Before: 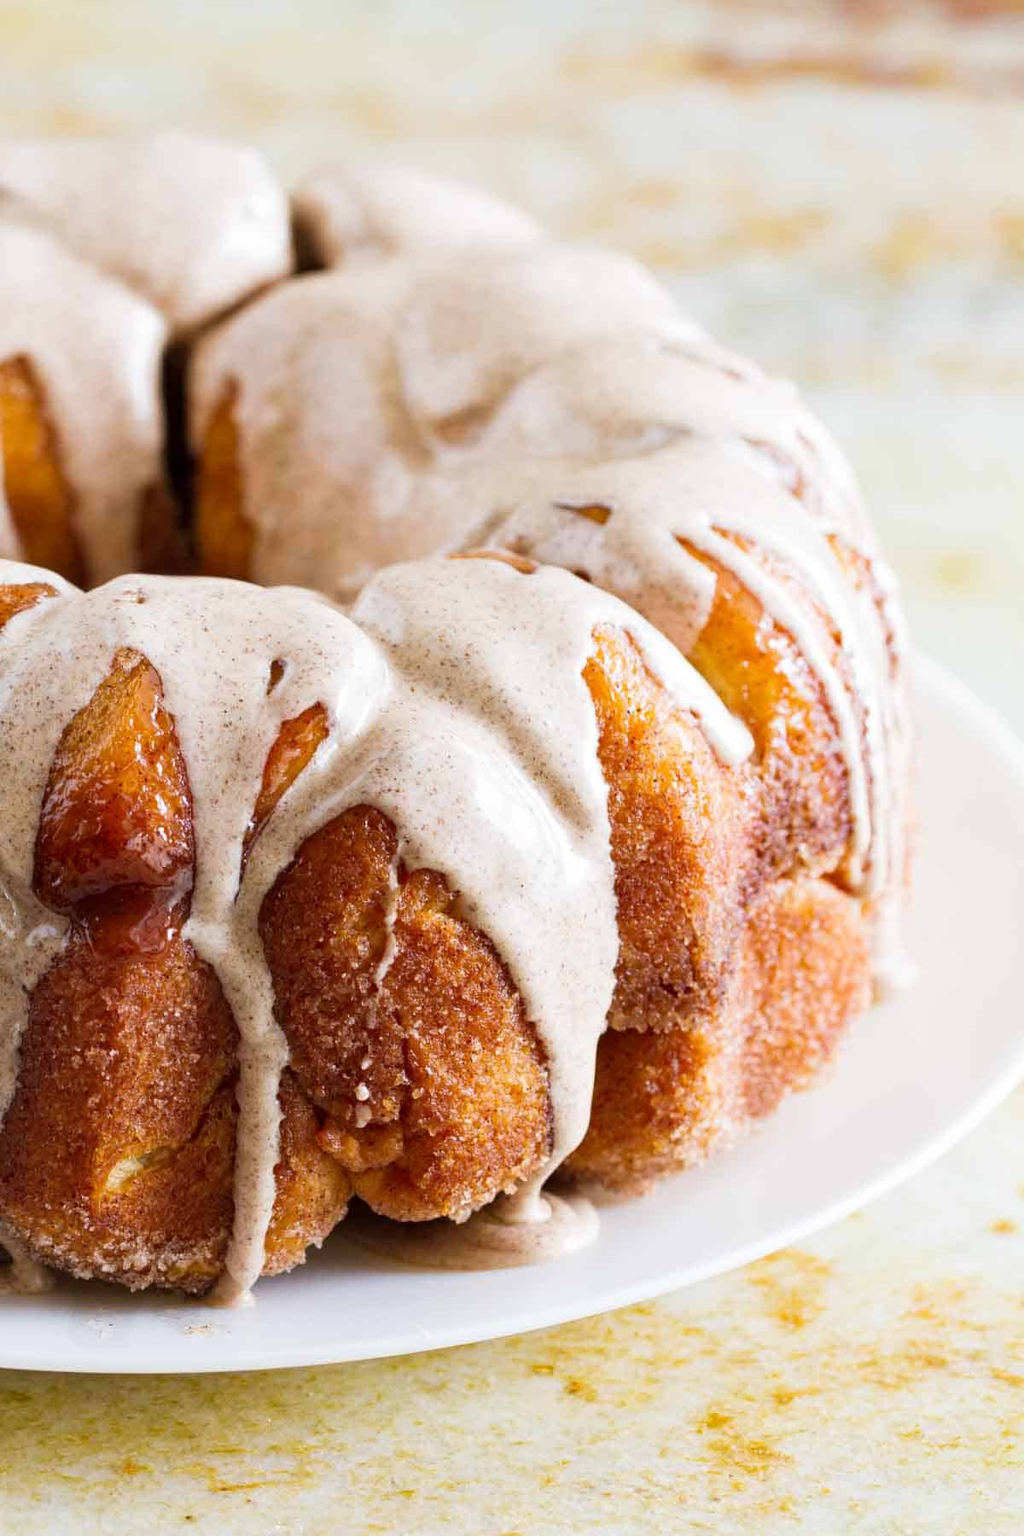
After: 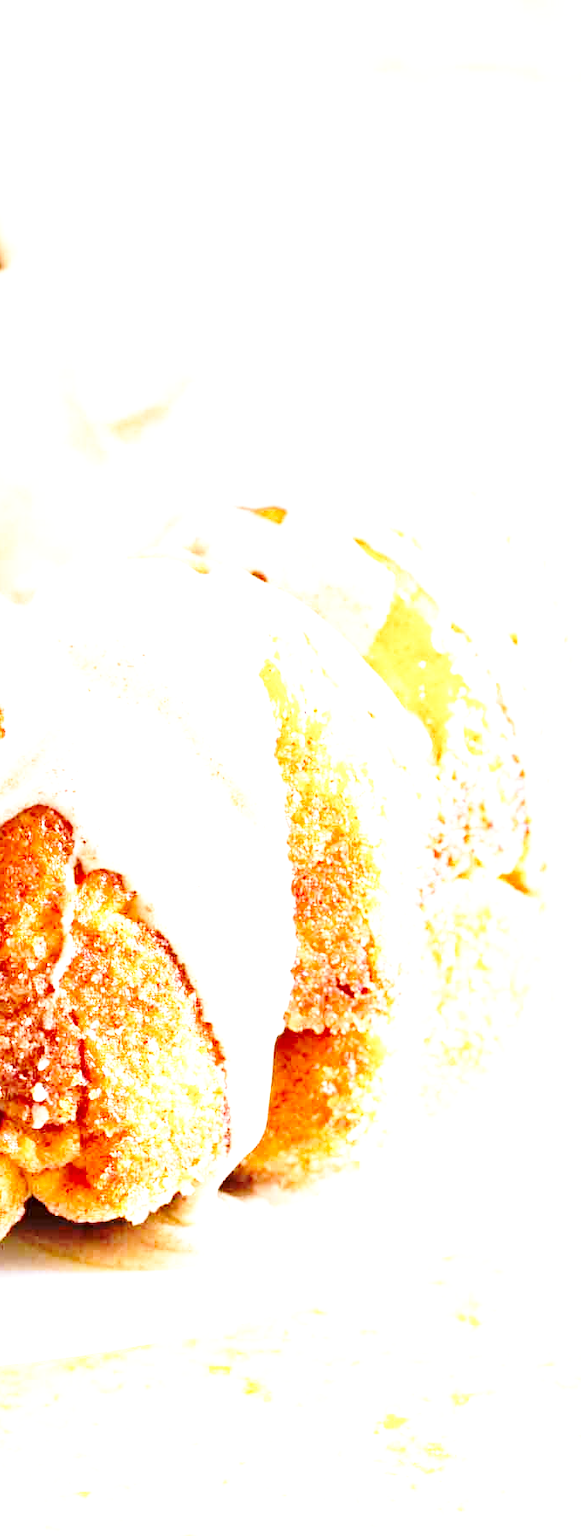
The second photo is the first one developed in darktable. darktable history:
base curve: curves: ch0 [(0, 0) (0.032, 0.037) (0.105, 0.228) (0.435, 0.76) (0.856, 0.983) (1, 1)], preserve colors none
tone equalizer: edges refinement/feathering 500, mask exposure compensation -1.57 EV, preserve details no
crop: left 31.592%, top 0.012%, right 11.625%
exposure: black level correction 0.001, exposure 1.83 EV, compensate highlight preservation false
